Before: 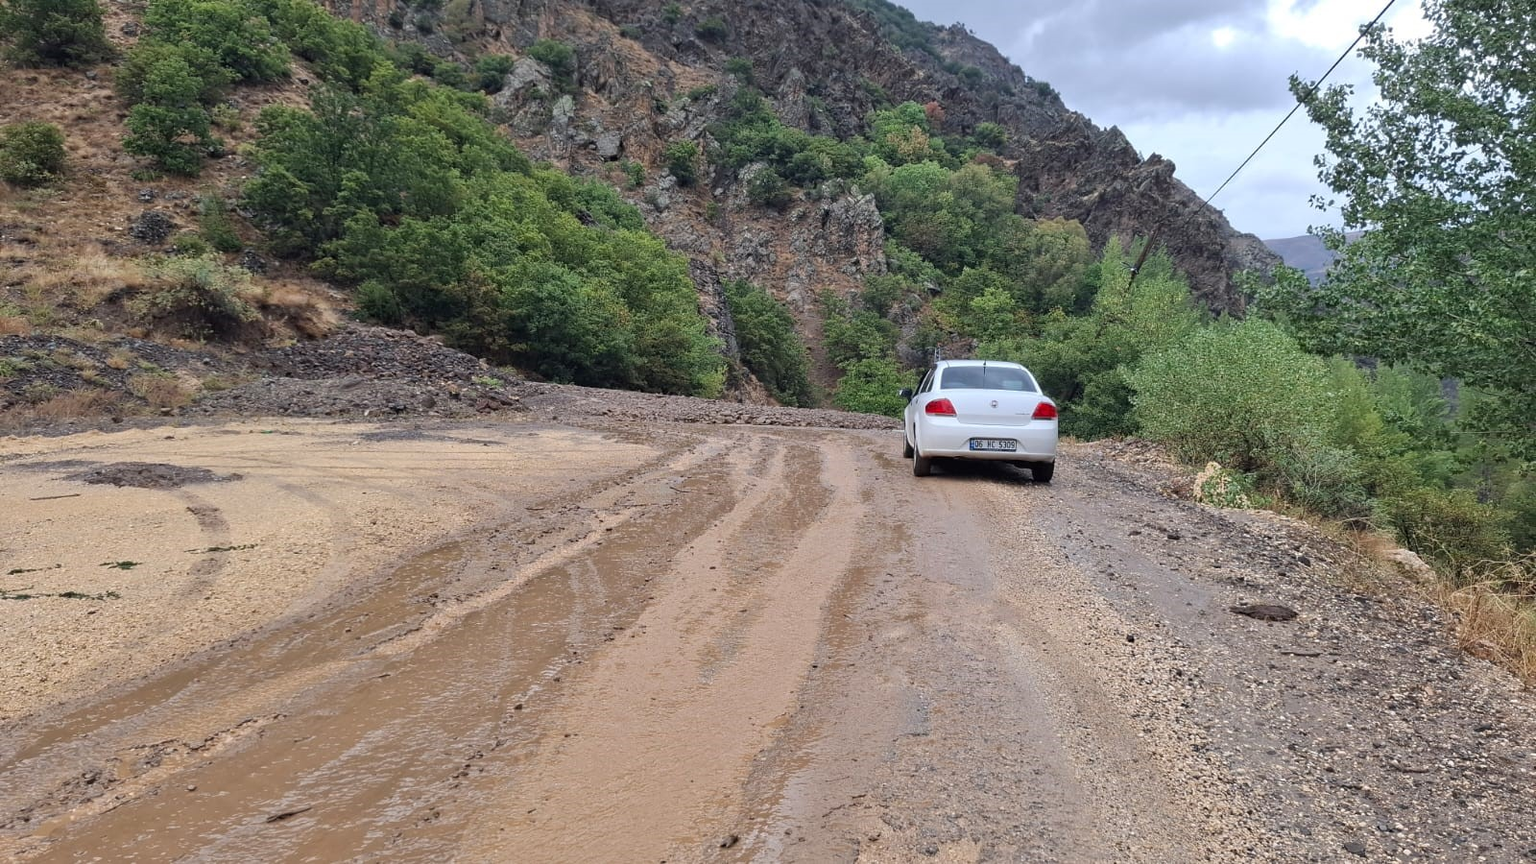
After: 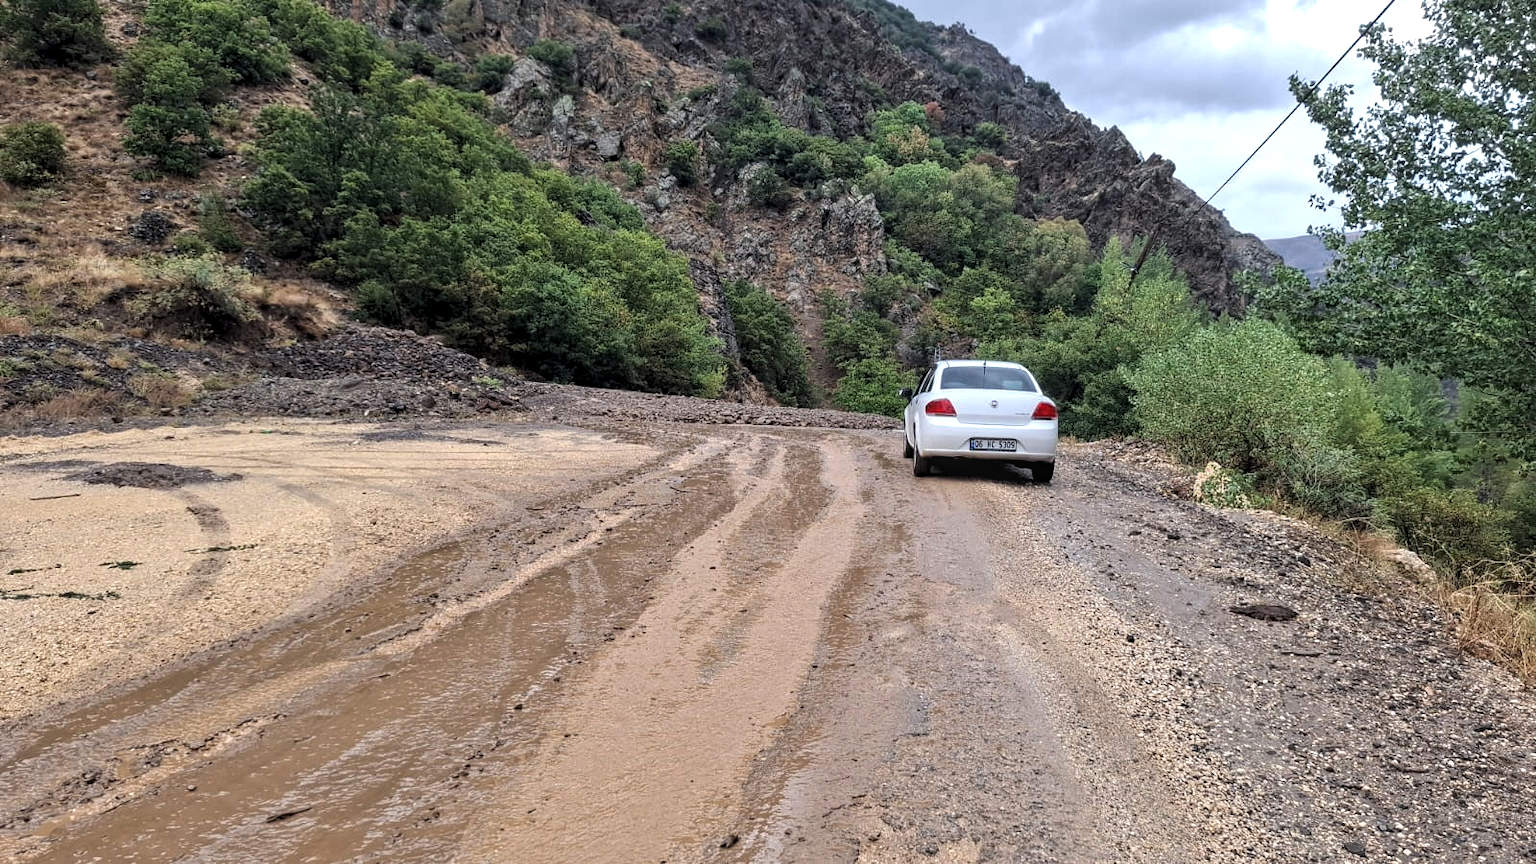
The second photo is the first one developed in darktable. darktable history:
levels: levels [0.052, 0.496, 0.908]
local contrast: on, module defaults
